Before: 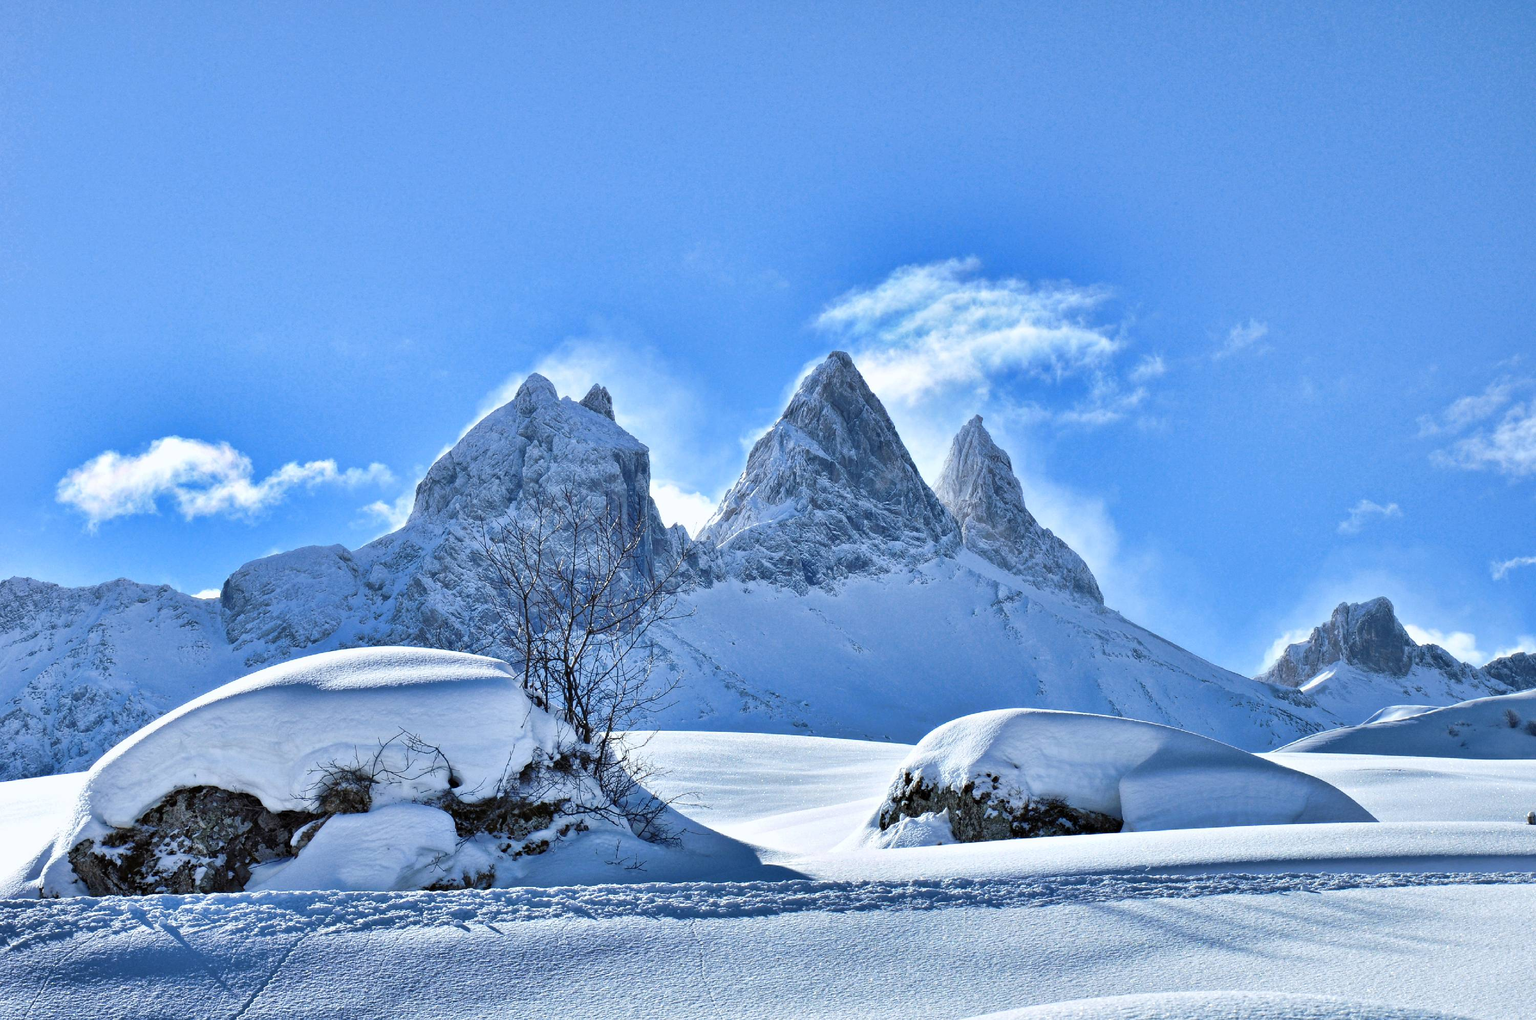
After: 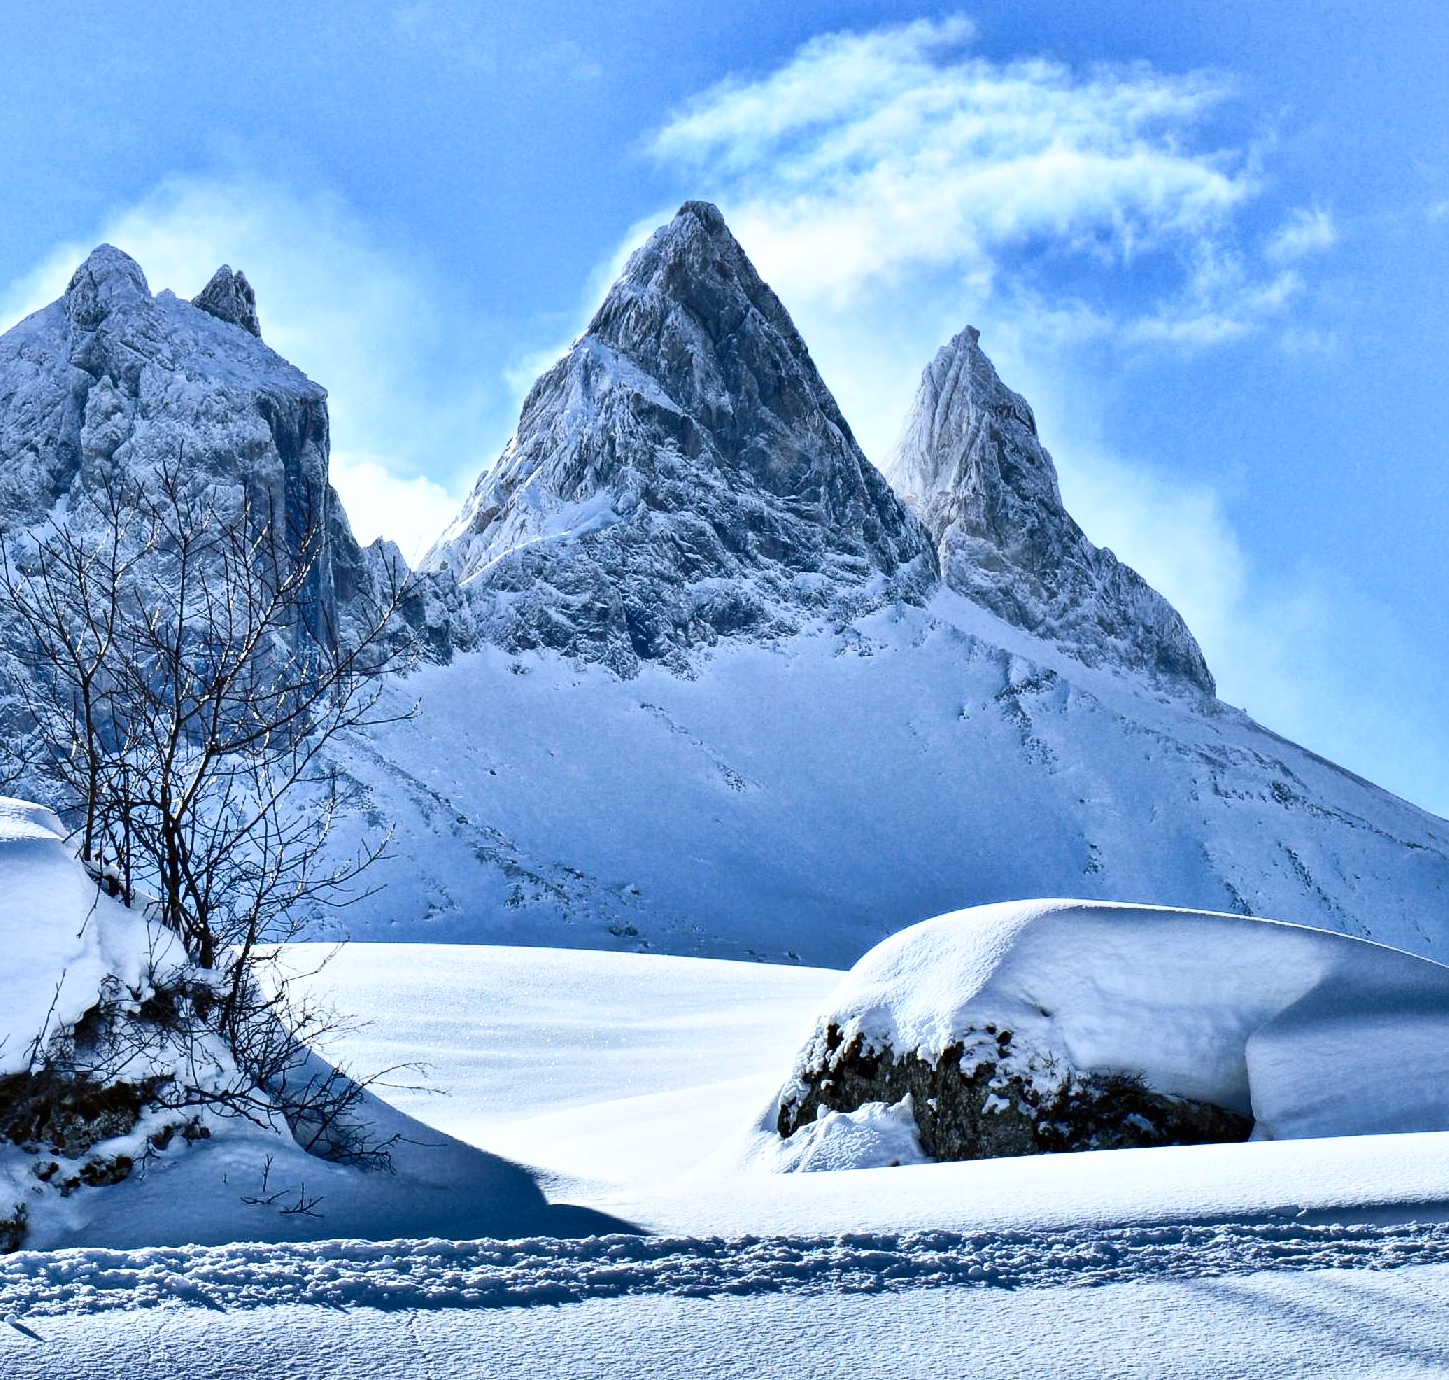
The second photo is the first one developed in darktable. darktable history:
crop: left 31.349%, top 24.353%, right 20.342%, bottom 6.374%
contrast brightness saturation: contrast 0.296
